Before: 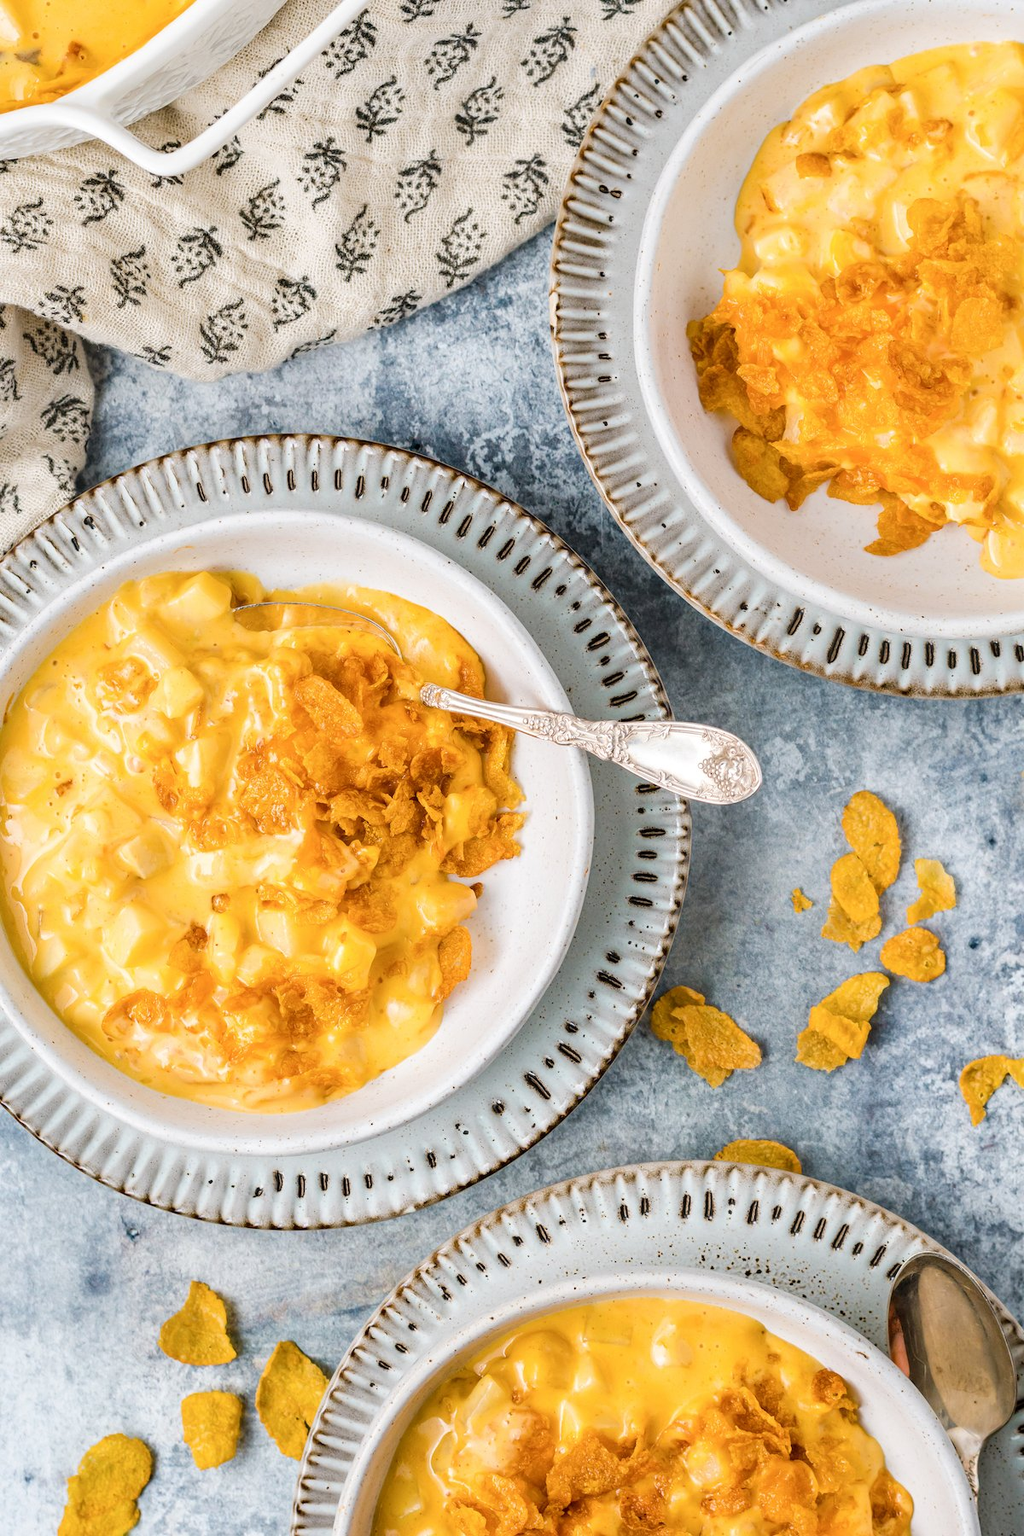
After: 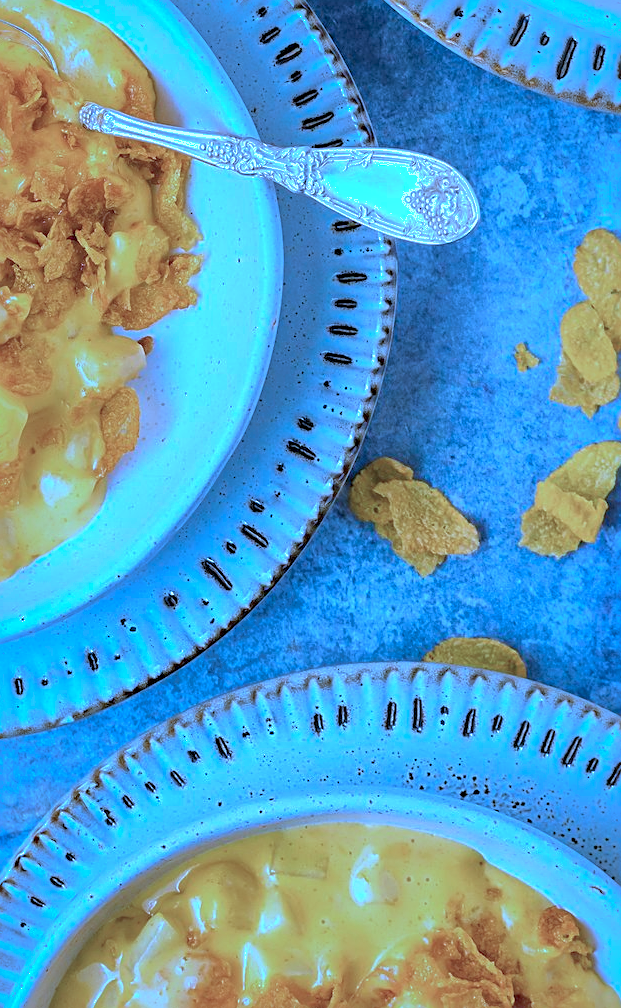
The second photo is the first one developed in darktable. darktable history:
crop: left 34.479%, top 38.822%, right 13.718%, bottom 5.172%
color calibration: illuminant as shot in camera, x 0.462, y 0.419, temperature 2651.64 K
sharpen: on, module defaults
shadows and highlights: highlights -60
